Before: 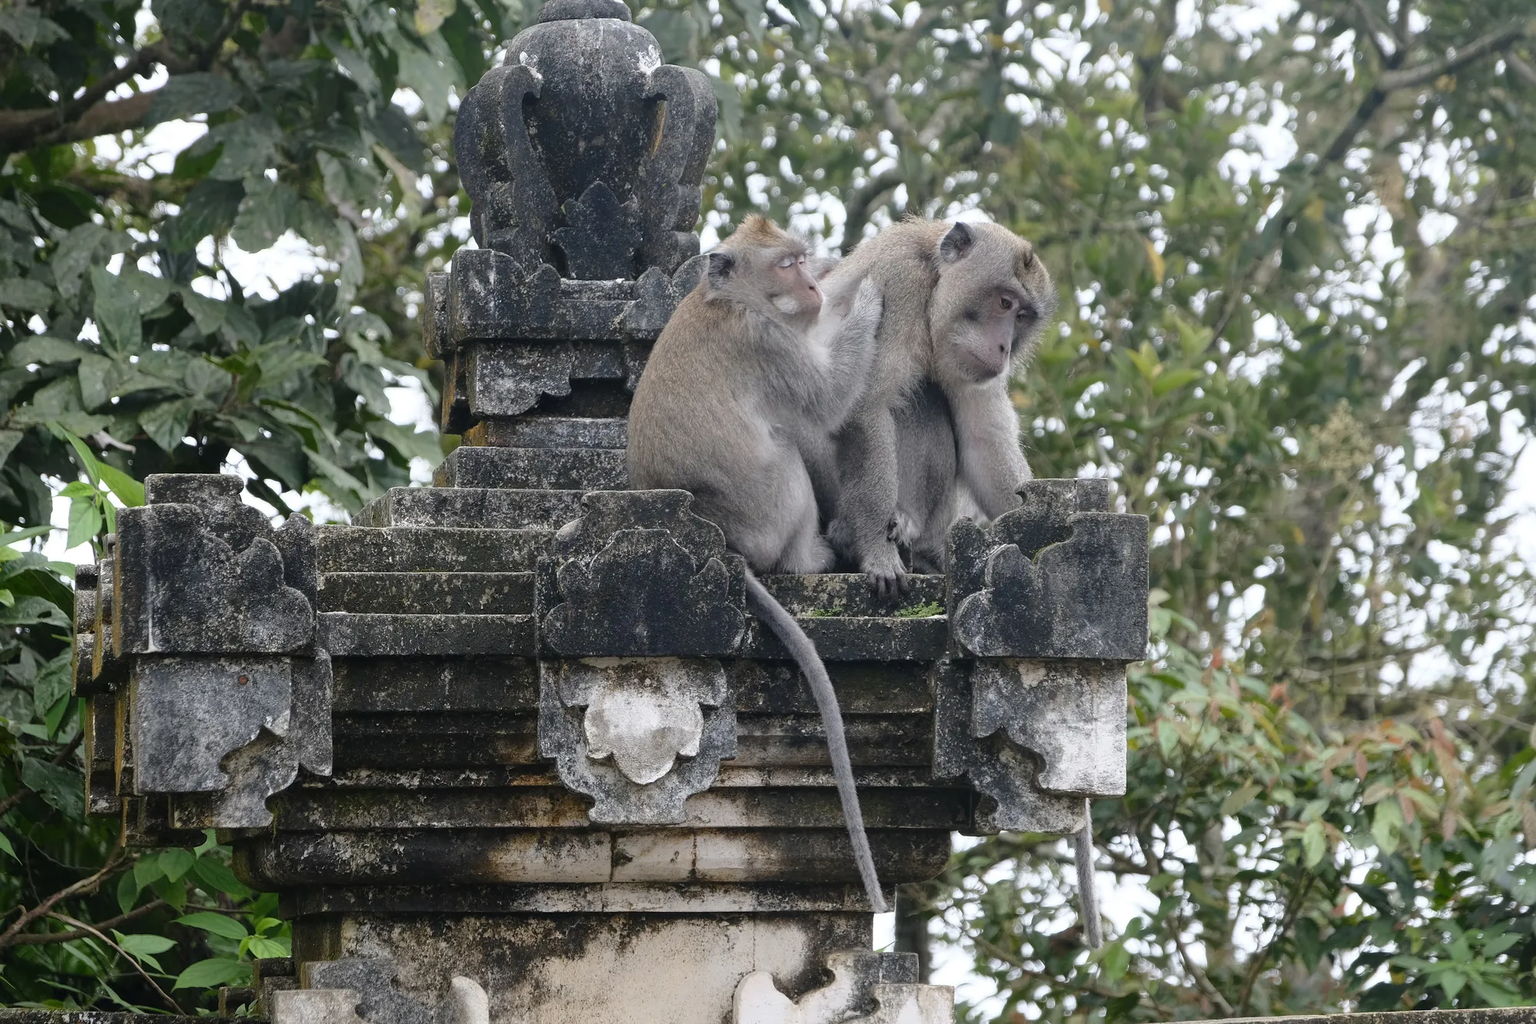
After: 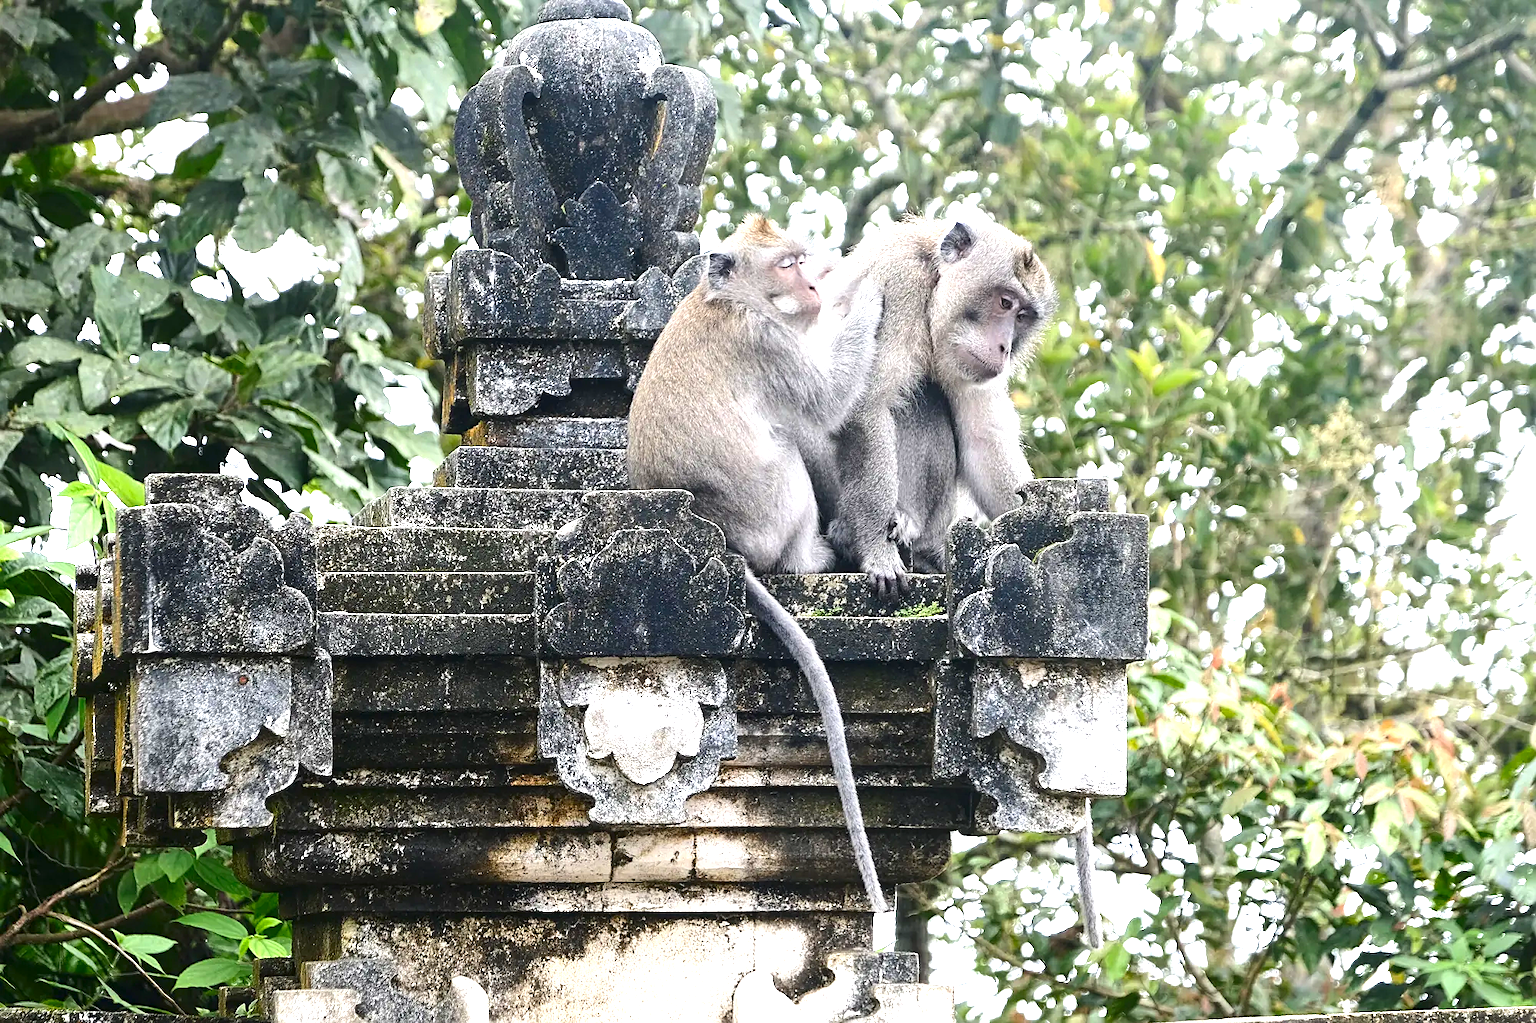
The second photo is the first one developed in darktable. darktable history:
sharpen: on, module defaults
exposure: exposure 1.5 EV, compensate highlight preservation false
contrast brightness saturation: contrast 0.12, brightness -0.12, saturation 0.2
